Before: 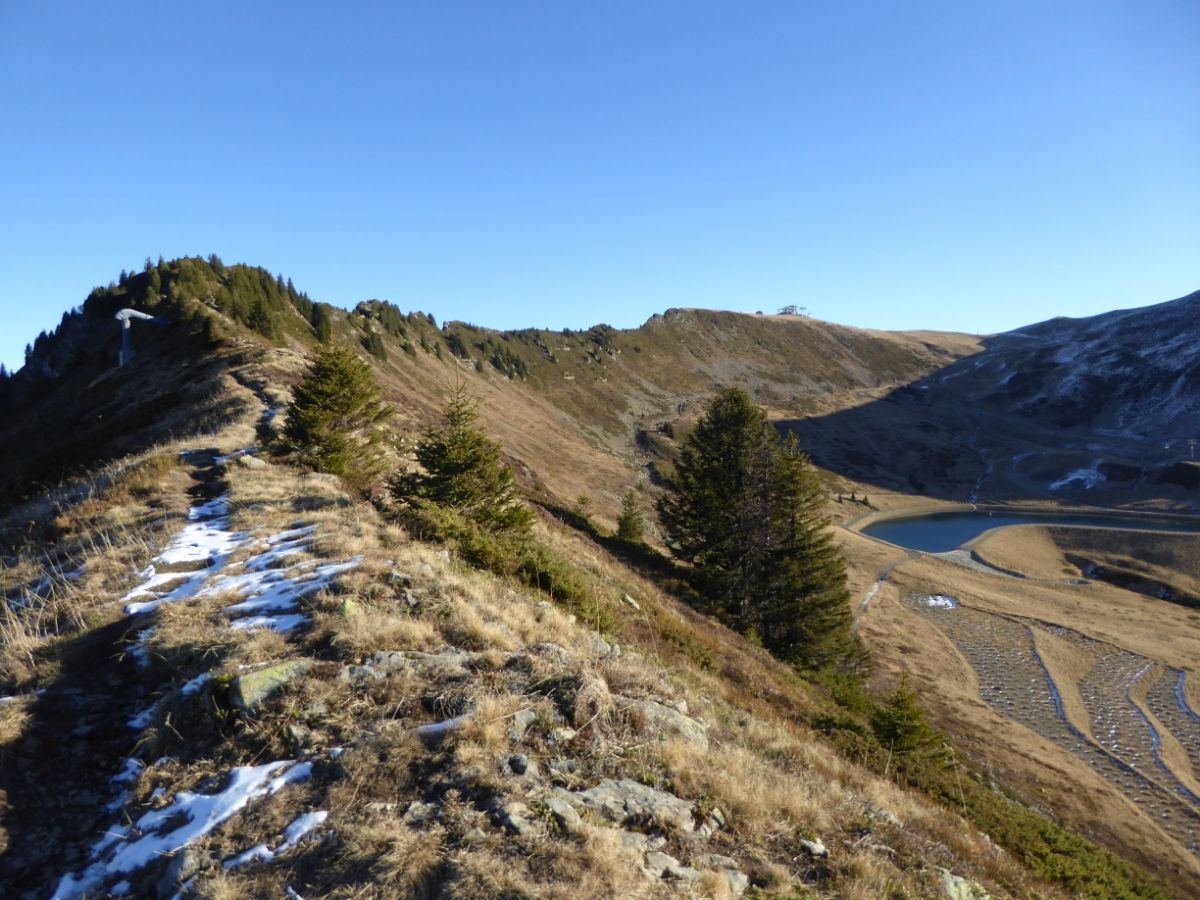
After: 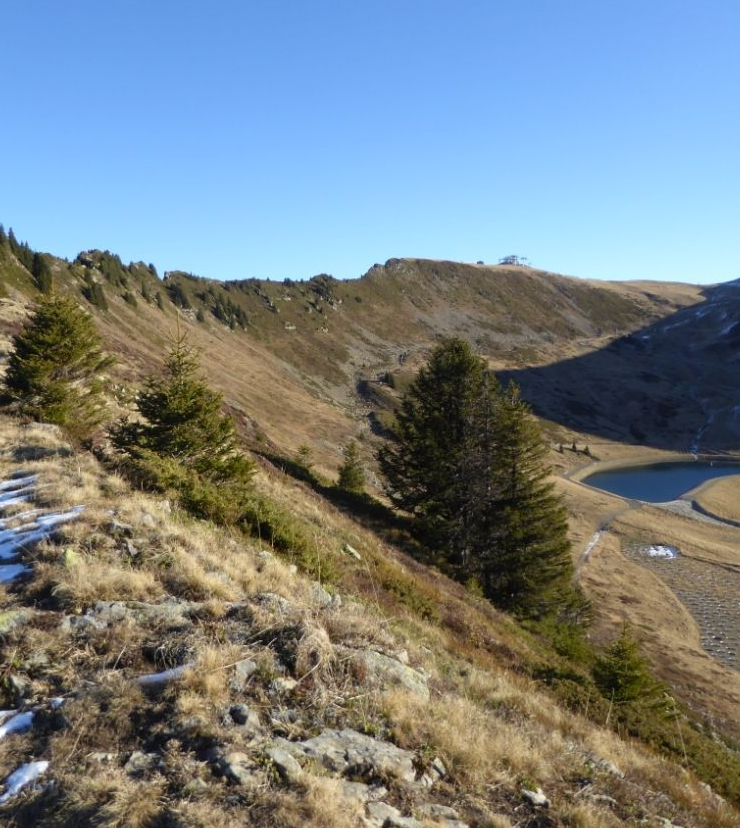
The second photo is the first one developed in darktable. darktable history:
crop and rotate: left 23.325%, top 5.636%, right 14.942%, bottom 2.353%
